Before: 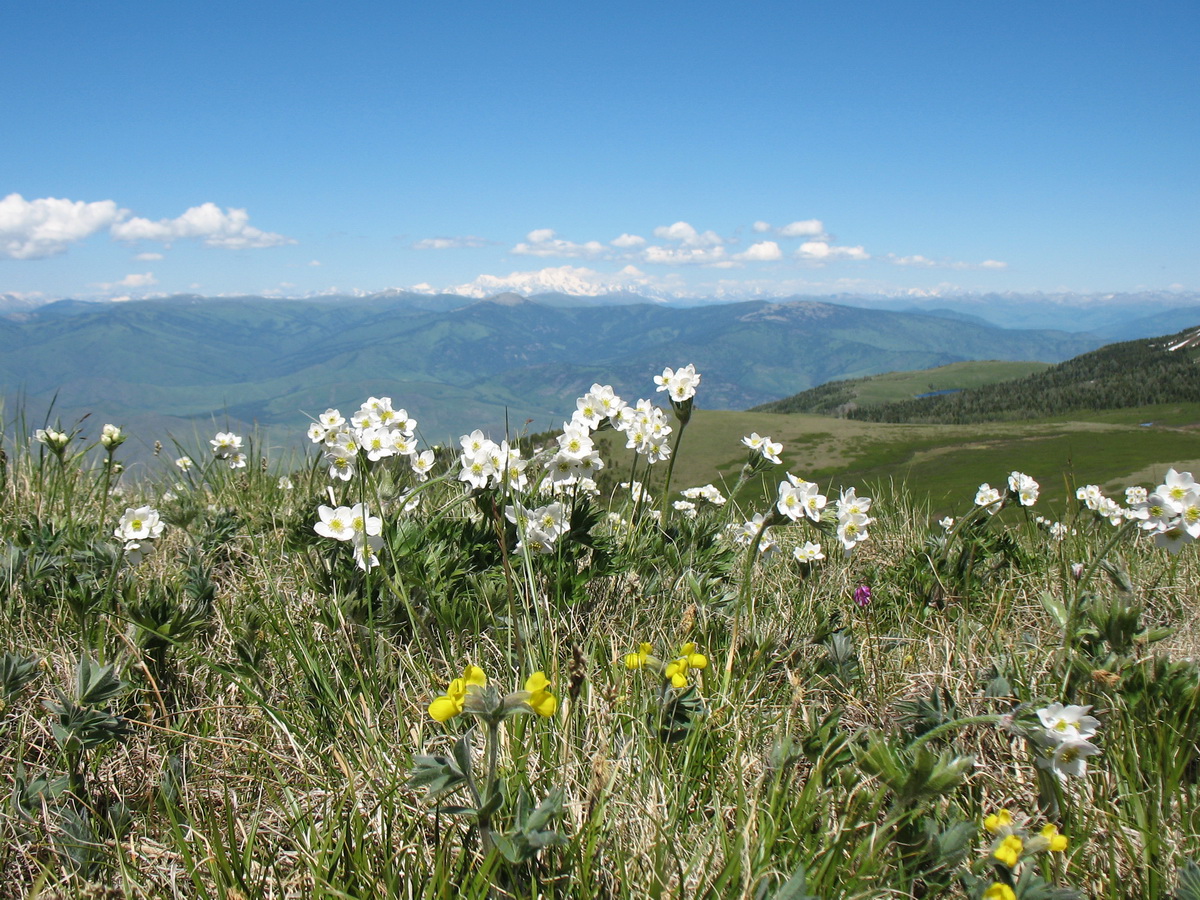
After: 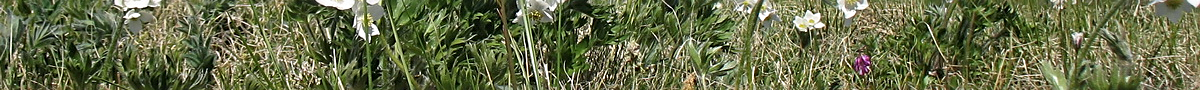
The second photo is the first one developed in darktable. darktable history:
crop and rotate: top 59.084%, bottom 30.916%
sharpen: on, module defaults
